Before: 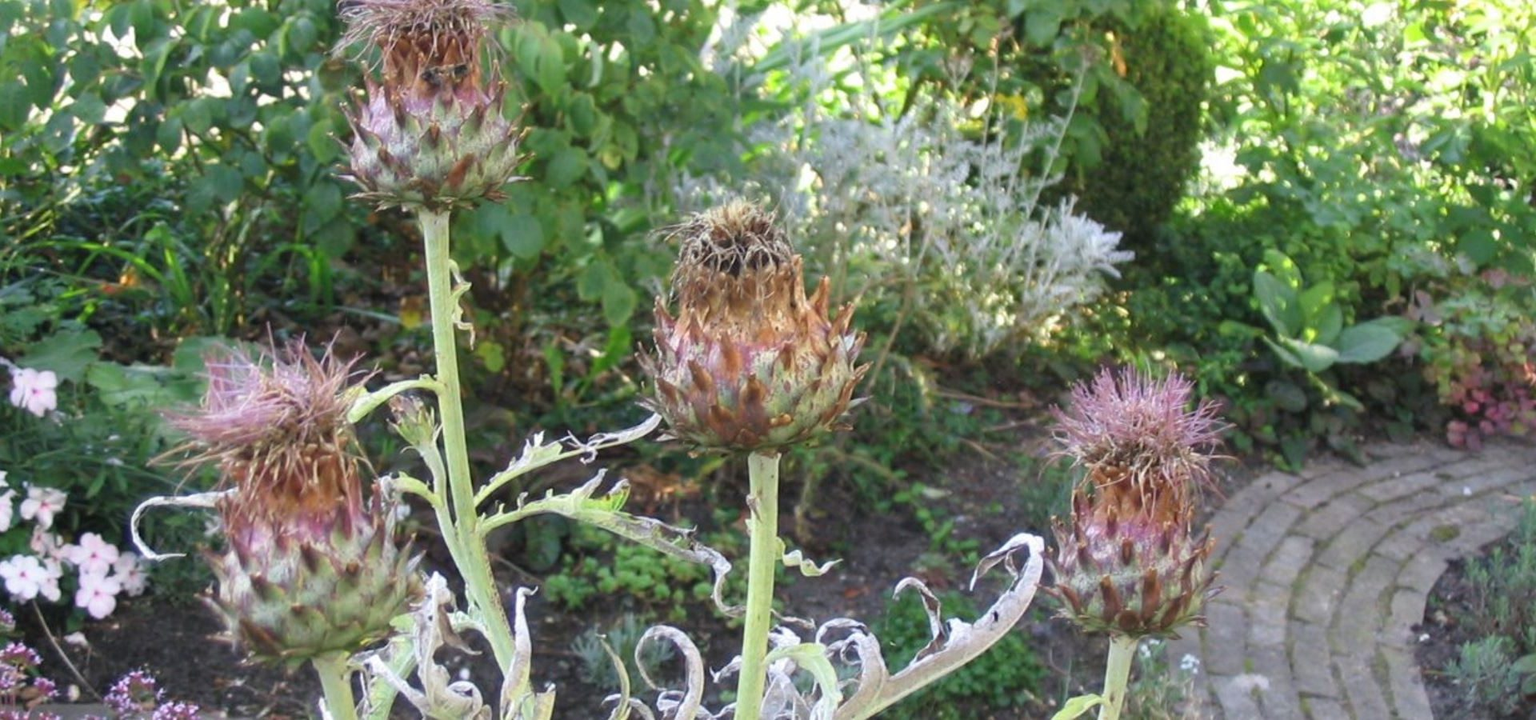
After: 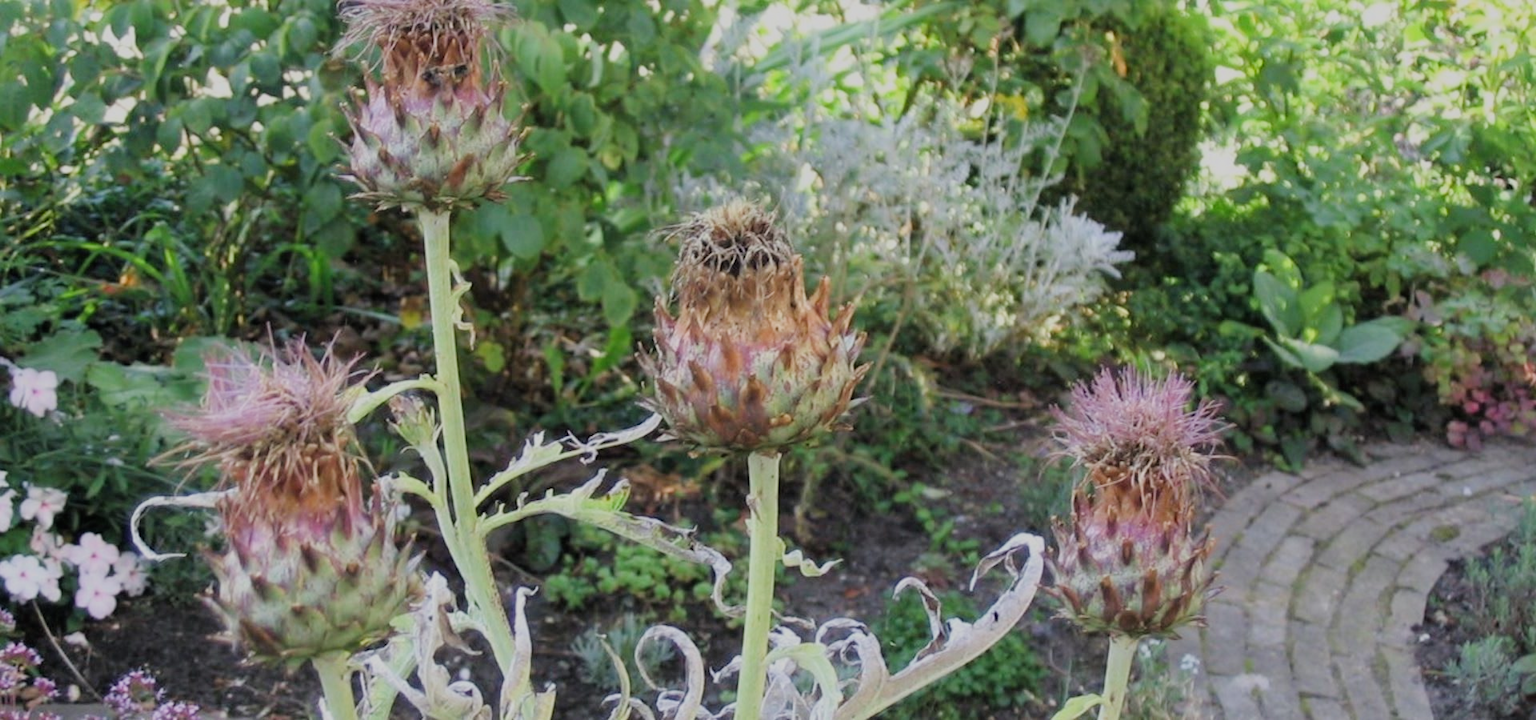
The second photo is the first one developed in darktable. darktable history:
white balance: emerald 1
filmic rgb: black relative exposure -7.15 EV, white relative exposure 5.36 EV, hardness 3.02
